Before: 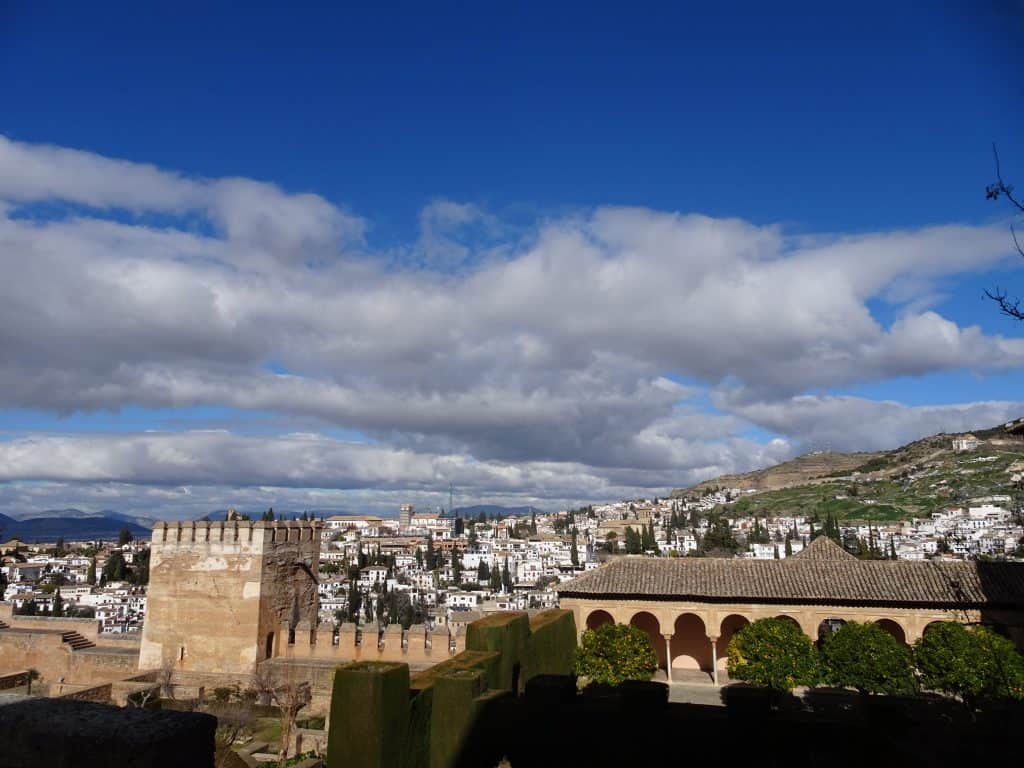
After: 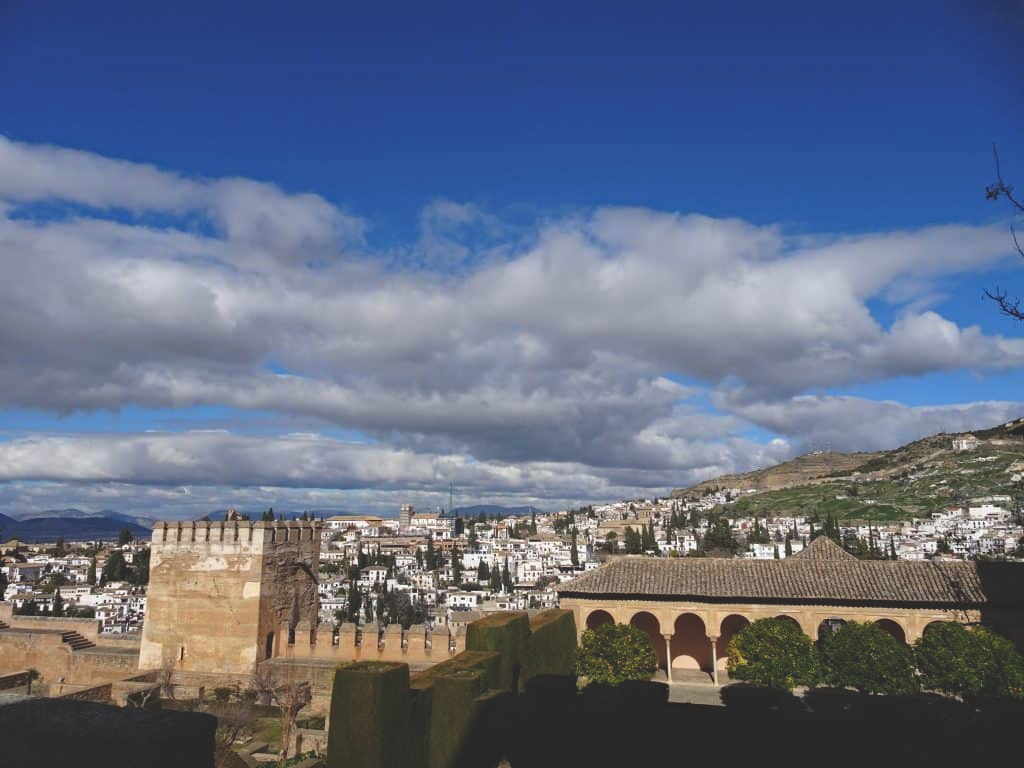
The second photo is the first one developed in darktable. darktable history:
haze removal: compatibility mode true, adaptive false
exposure: black level correction -0.022, exposure -0.035 EV, compensate highlight preservation false
